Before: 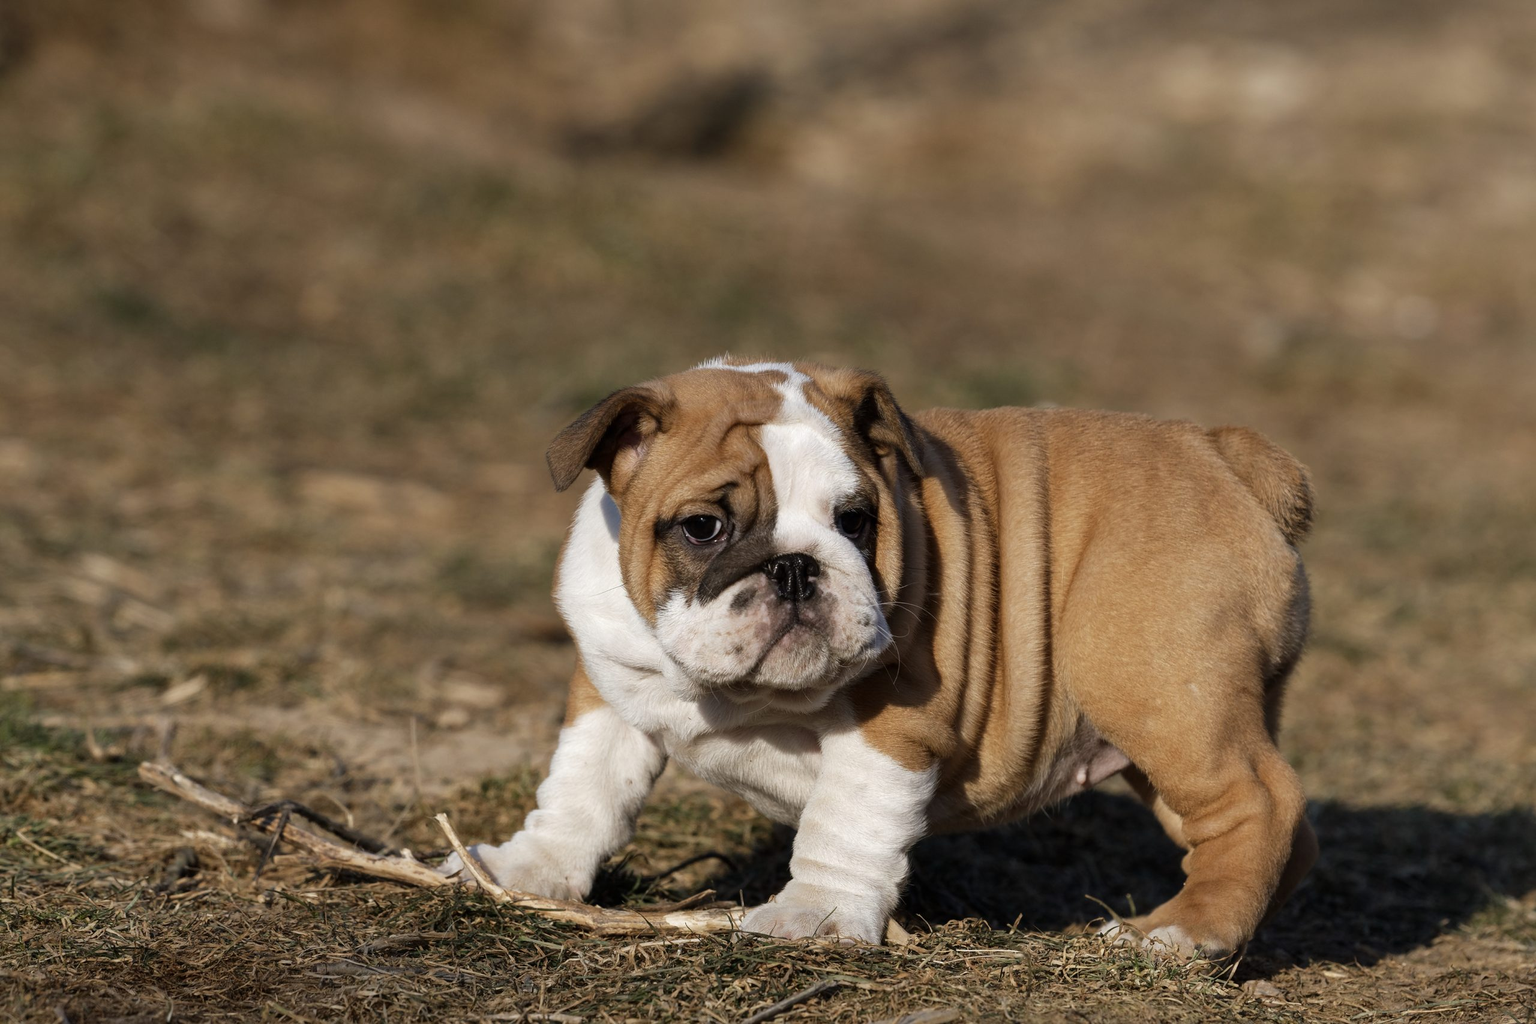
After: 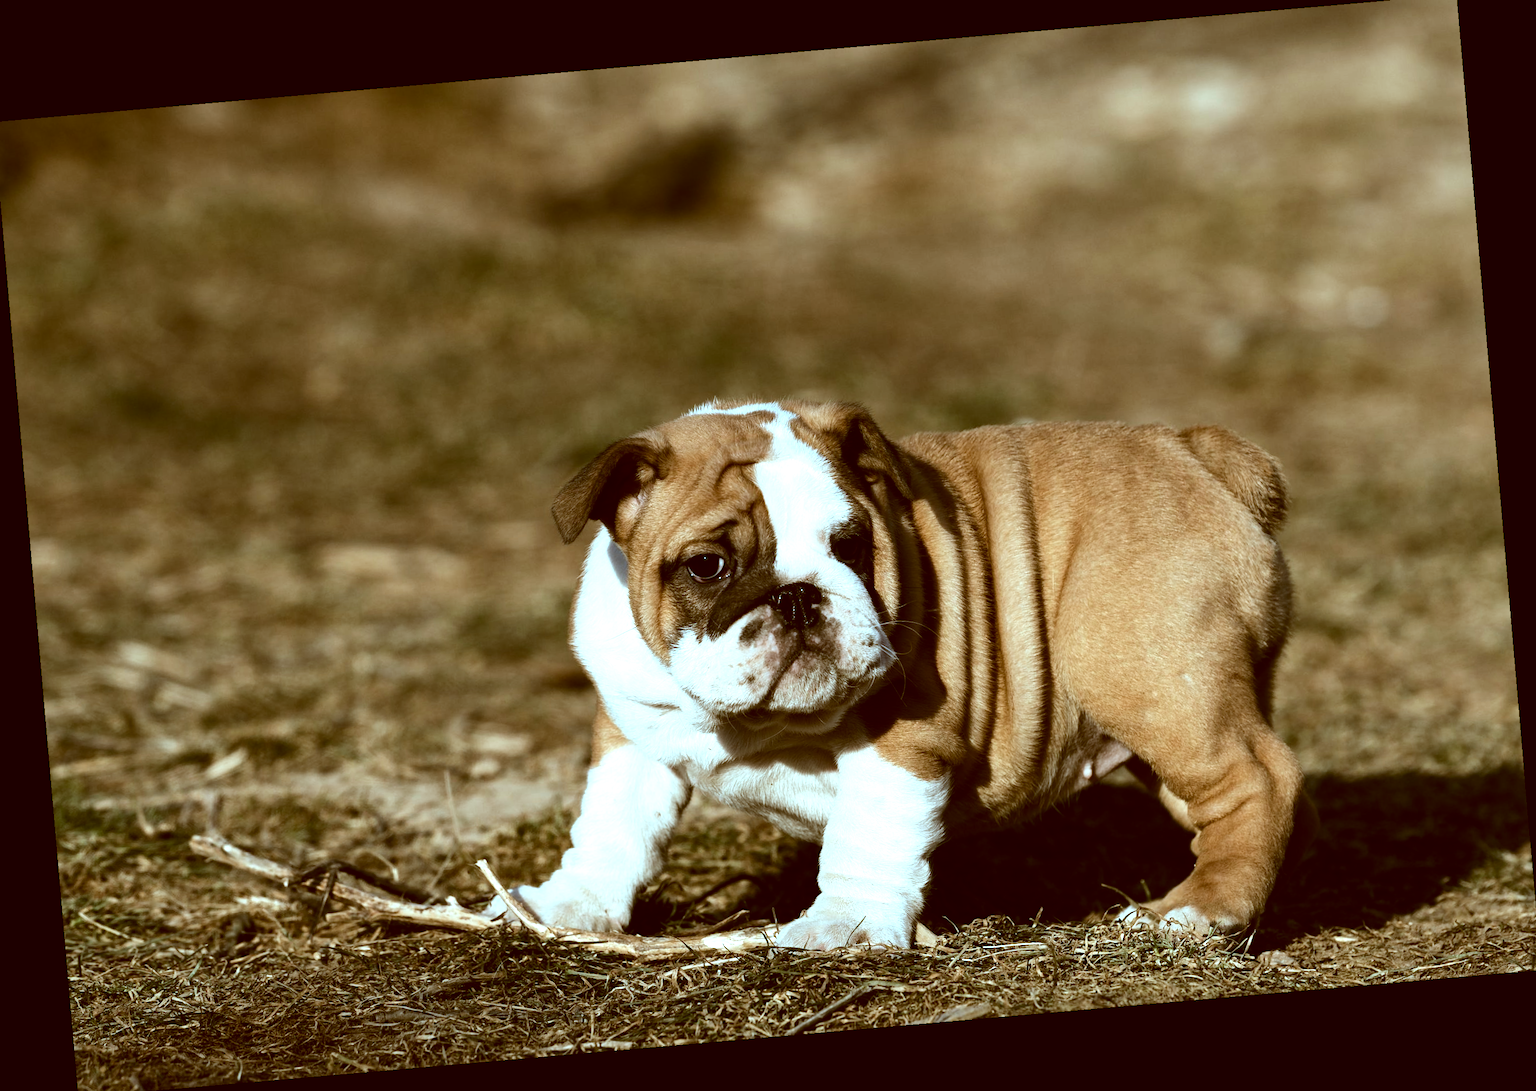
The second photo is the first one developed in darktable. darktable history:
color correction: highlights a* -14.62, highlights b* -16.22, shadows a* 10.12, shadows b* 29.4
crop: left 0.434%, top 0.485%, right 0.244%, bottom 0.386%
tone equalizer: -8 EV -1.08 EV, -7 EV -1.01 EV, -6 EV -0.867 EV, -5 EV -0.578 EV, -3 EV 0.578 EV, -2 EV 0.867 EV, -1 EV 1.01 EV, +0 EV 1.08 EV, edges refinement/feathering 500, mask exposure compensation -1.57 EV, preserve details no
rotate and perspective: rotation -4.98°, automatic cropping off
